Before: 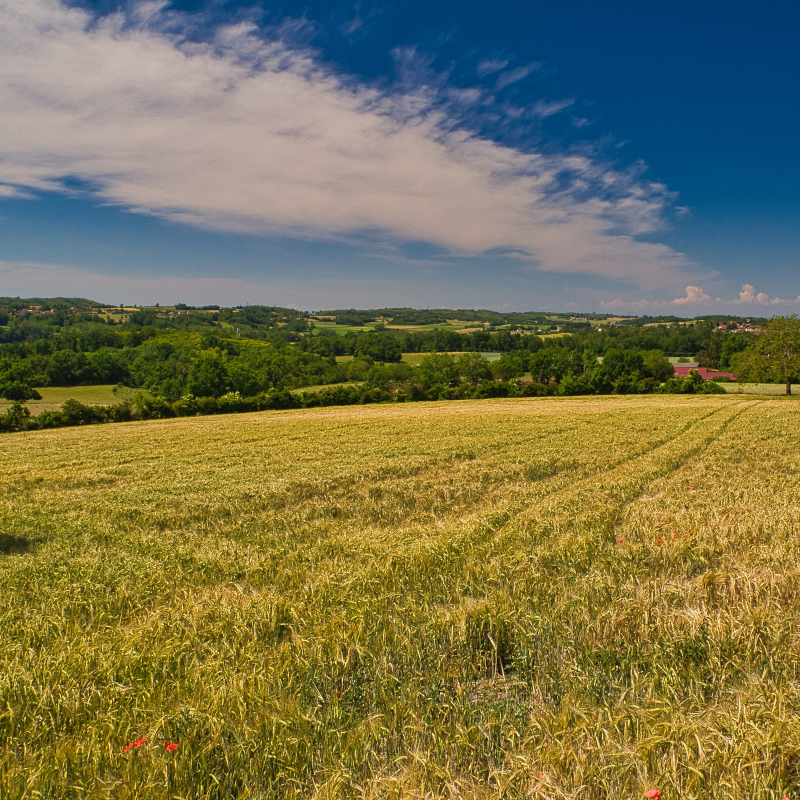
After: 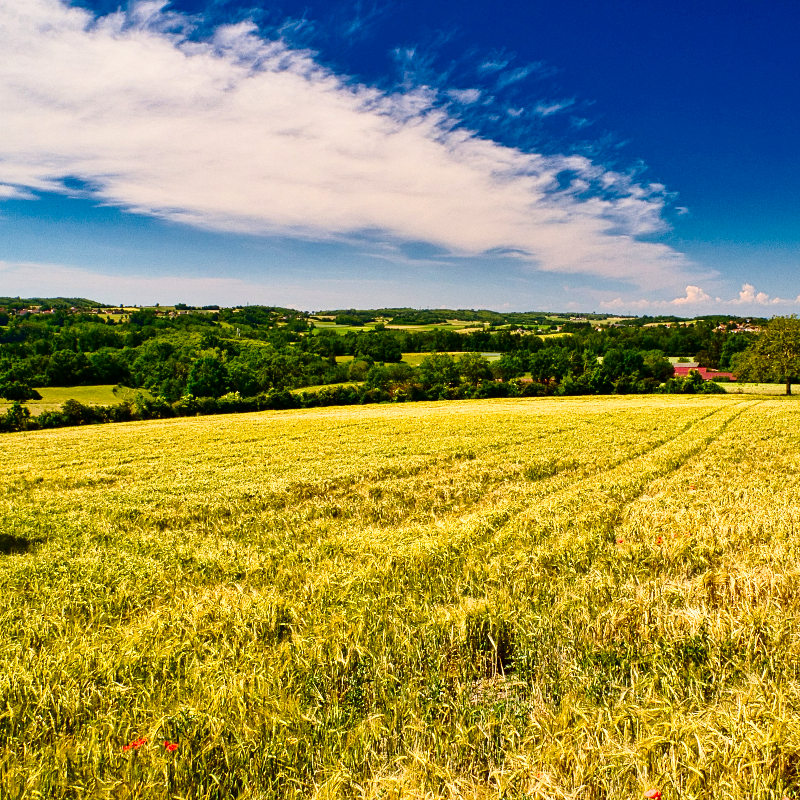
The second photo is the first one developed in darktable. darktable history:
contrast brightness saturation: contrast 0.21, brightness -0.11, saturation 0.21
base curve: curves: ch0 [(0, 0) (0.028, 0.03) (0.121, 0.232) (0.46, 0.748) (0.859, 0.968) (1, 1)], preserve colors none
local contrast: mode bilateral grid, contrast 20, coarseness 50, detail 120%, midtone range 0.2
